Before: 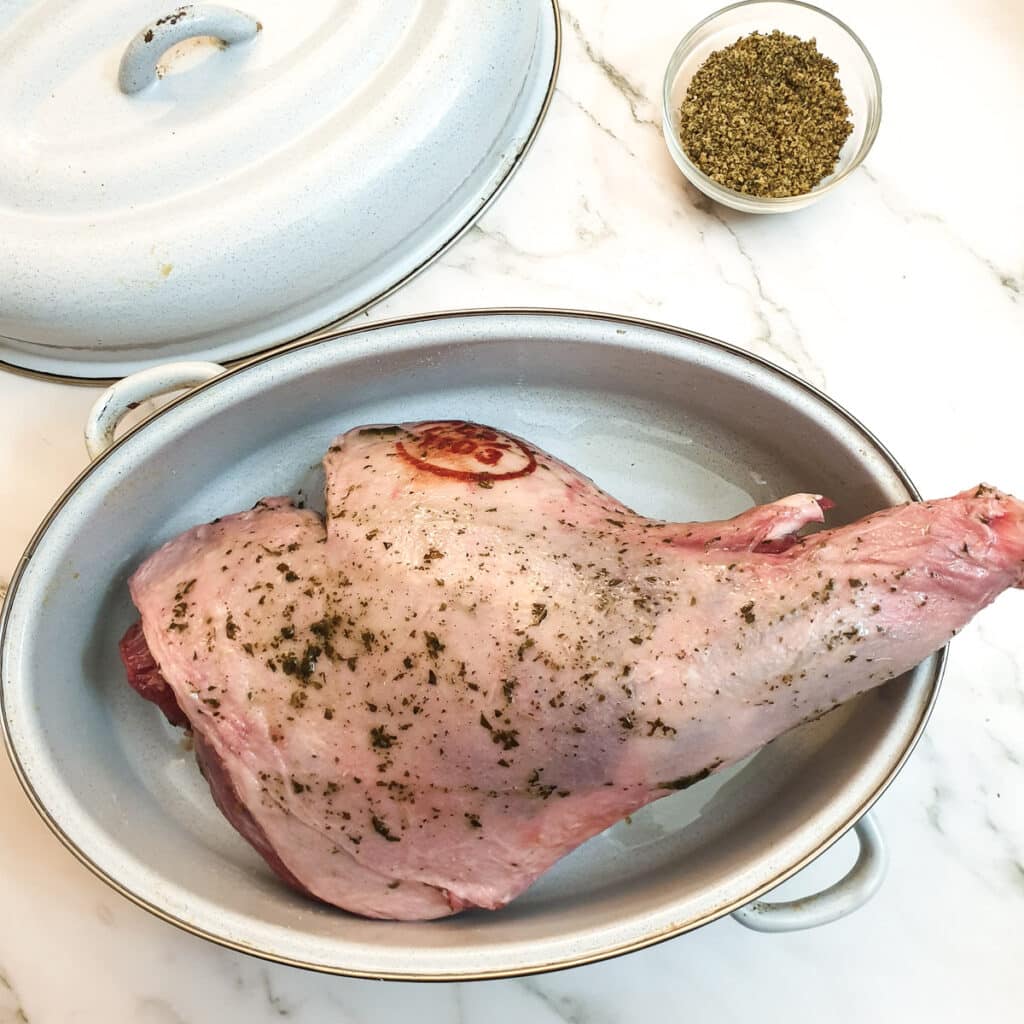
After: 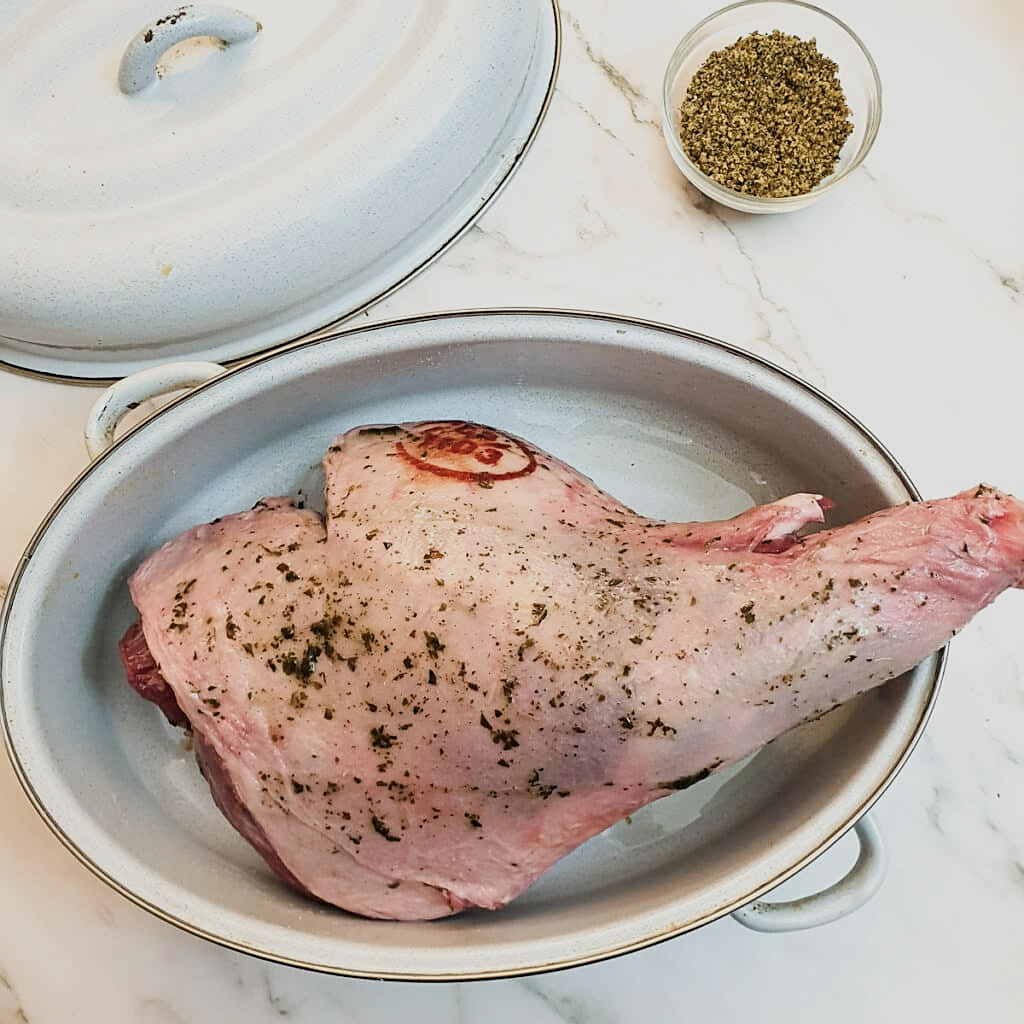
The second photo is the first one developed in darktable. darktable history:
sharpen: on, module defaults
filmic rgb: black relative exposure -8.02 EV, white relative exposure 3.8 EV, threshold 5.95 EV, hardness 4.36, enable highlight reconstruction true
